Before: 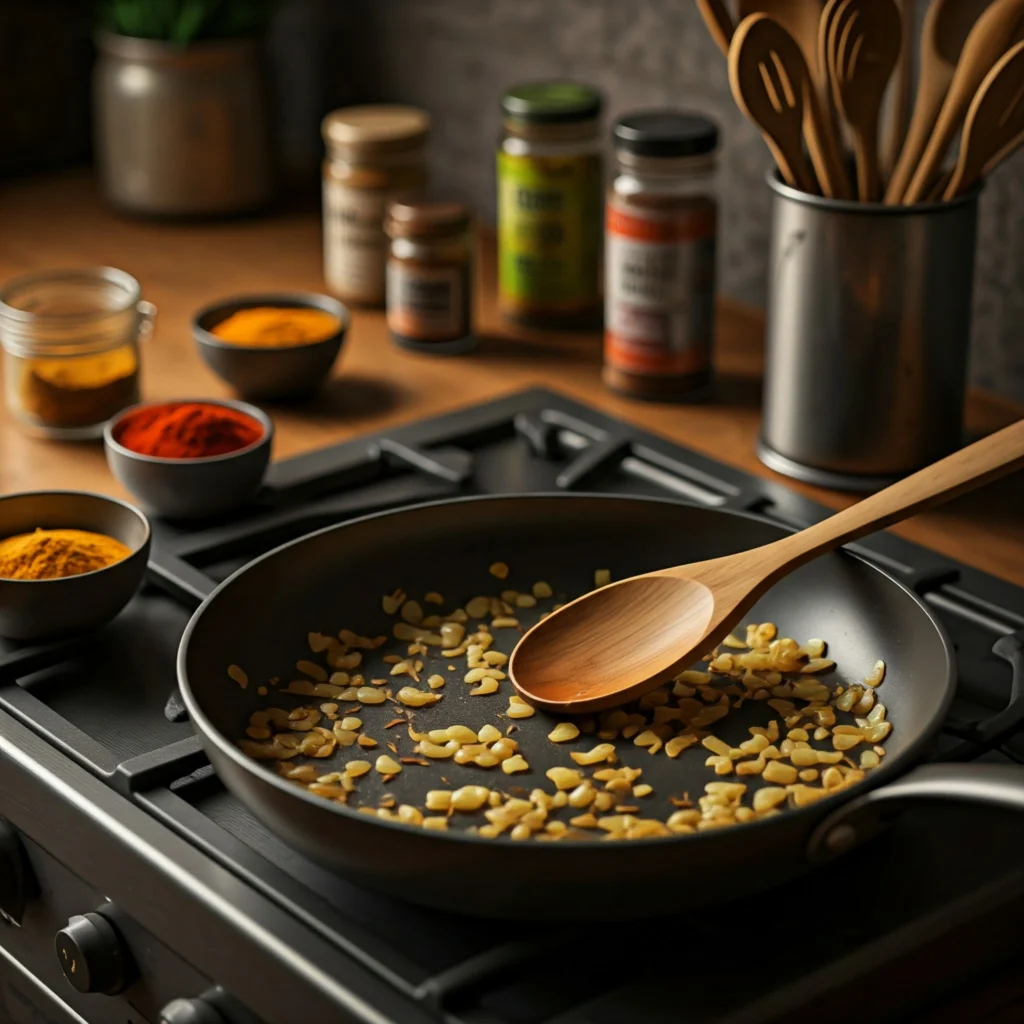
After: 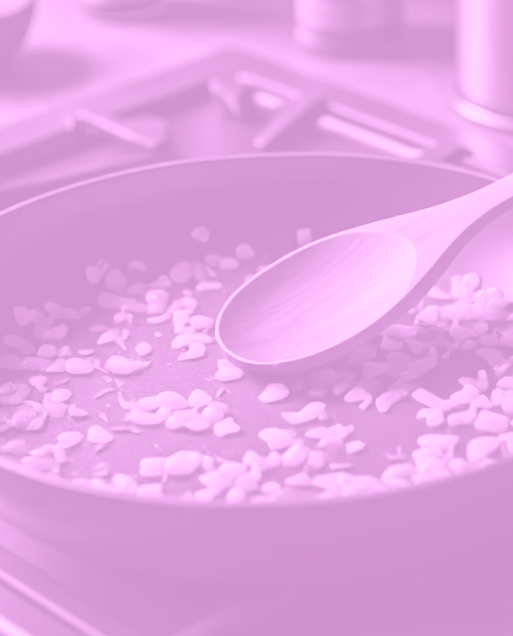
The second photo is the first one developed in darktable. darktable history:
crop and rotate: left 29.237%, top 31.152%, right 19.807%
rotate and perspective: rotation -3°, crop left 0.031, crop right 0.968, crop top 0.07, crop bottom 0.93
colorize: hue 331.2°, saturation 75%, source mix 30.28%, lightness 70.52%, version 1
